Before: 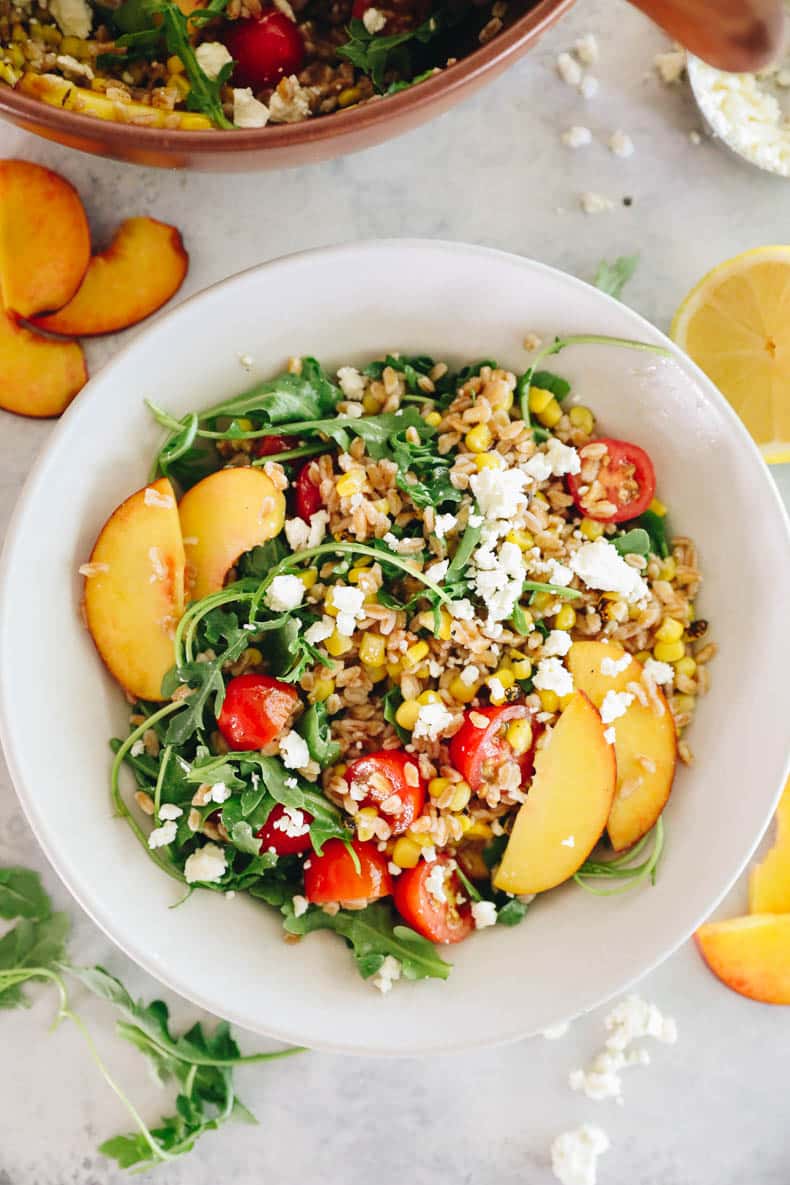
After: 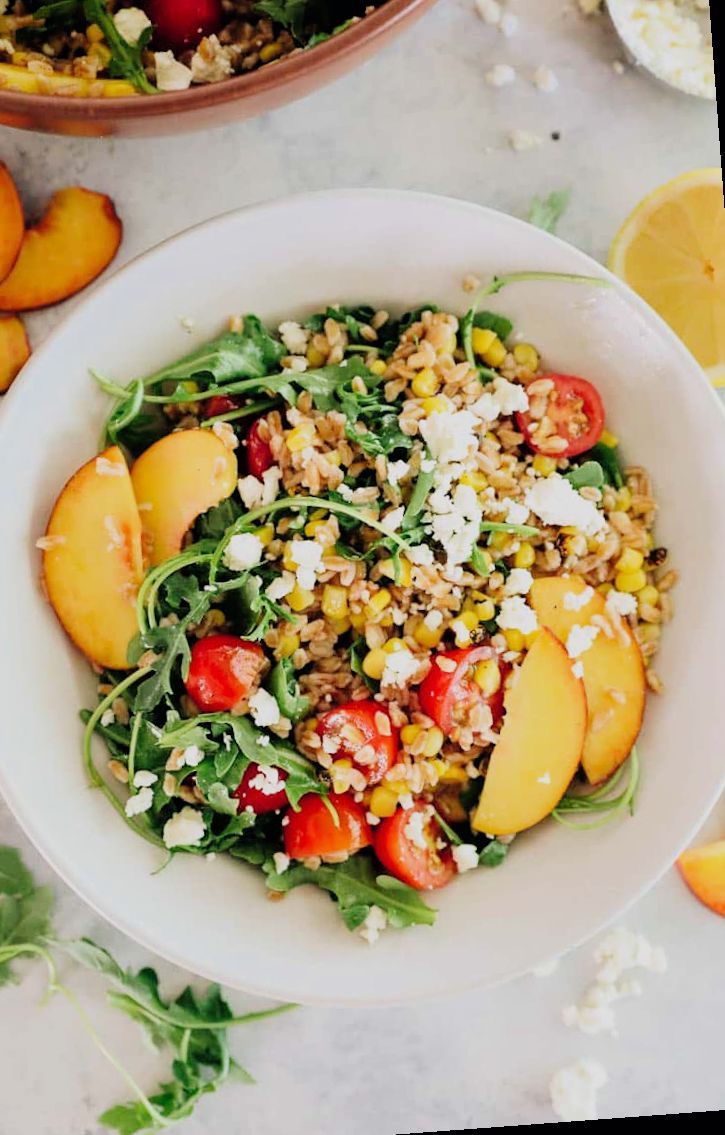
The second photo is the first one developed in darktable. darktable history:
filmic rgb: threshold 3 EV, hardness 4.17, latitude 50%, contrast 1.1, preserve chrominance max RGB, color science v6 (2022), contrast in shadows safe, contrast in highlights safe, enable highlight reconstruction true
crop: left 9.807%, top 6.259%, right 7.334%, bottom 2.177%
rotate and perspective: rotation -4.25°, automatic cropping off
